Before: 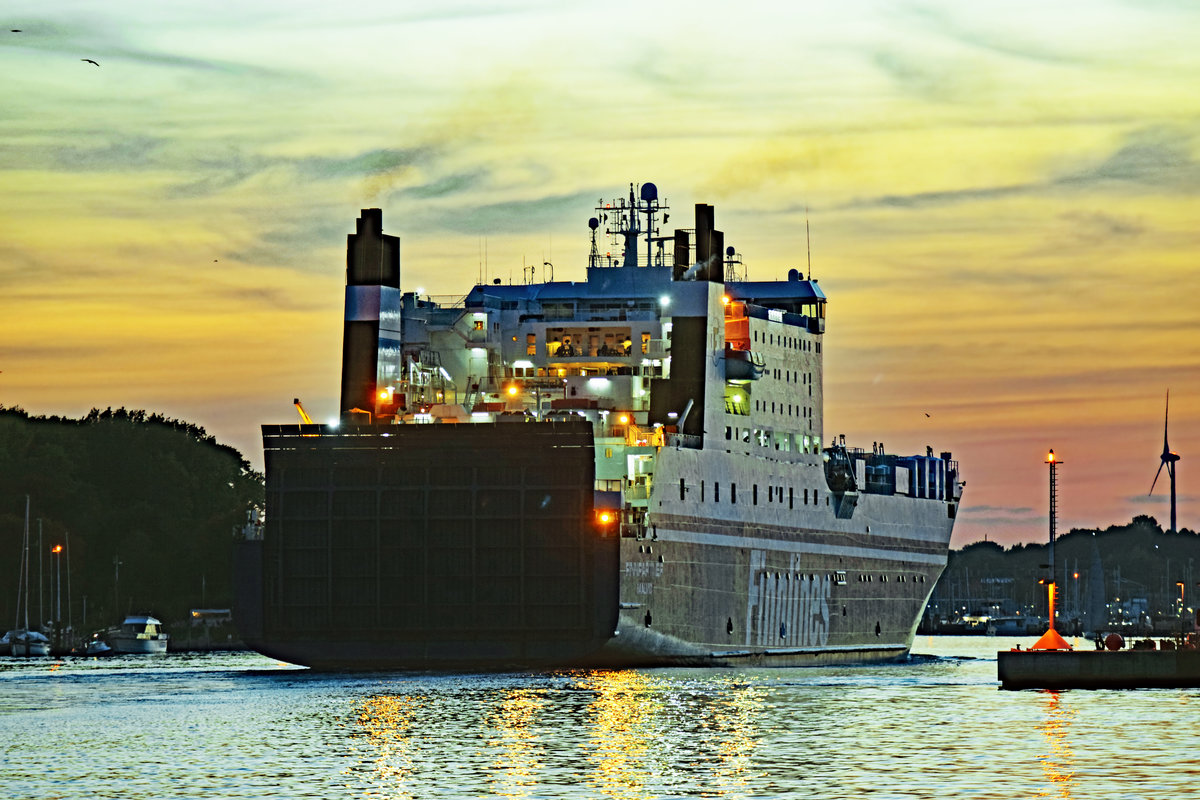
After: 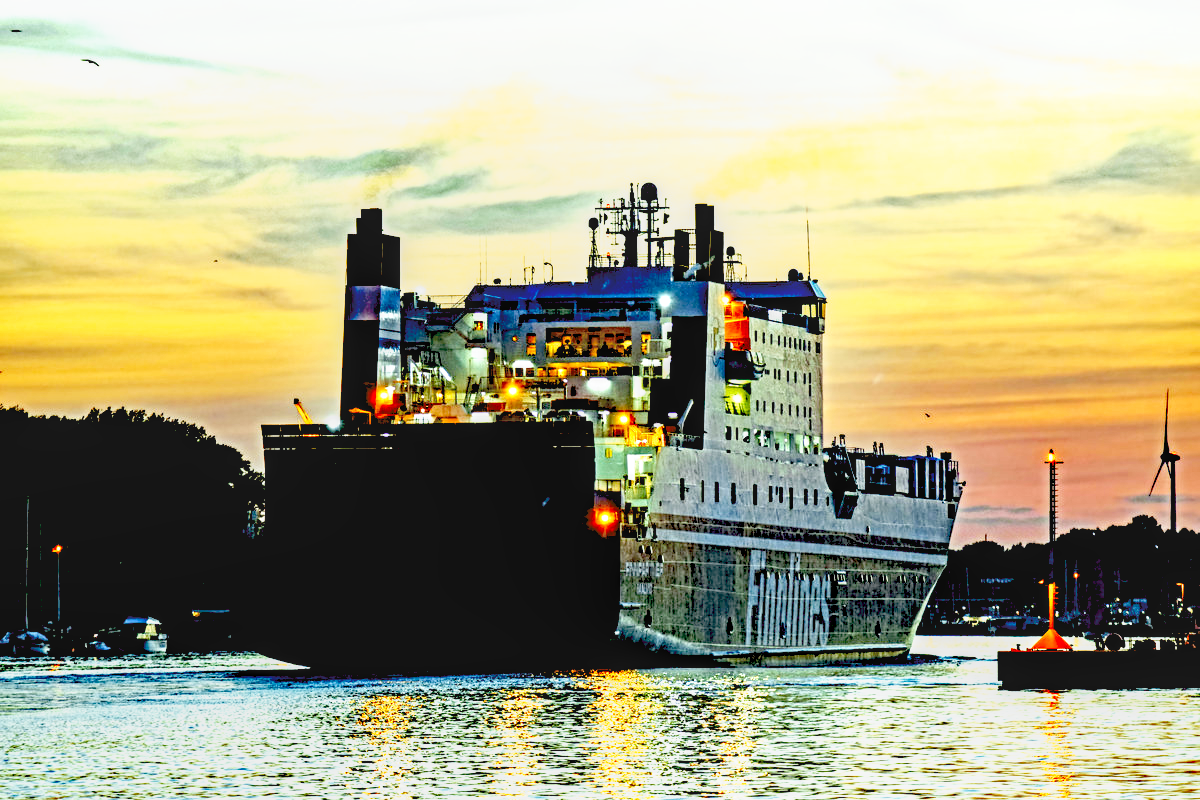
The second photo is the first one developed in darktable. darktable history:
exposure: black level correction 0.056, compensate exposure bias true, compensate highlight preservation false
tone curve: curves: ch0 [(0, 0) (0.003, 0.115) (0.011, 0.133) (0.025, 0.157) (0.044, 0.182) (0.069, 0.209) (0.1, 0.239) (0.136, 0.279) (0.177, 0.326) (0.224, 0.379) (0.277, 0.436) (0.335, 0.507) (0.399, 0.587) (0.468, 0.671) (0.543, 0.75) (0.623, 0.837) (0.709, 0.916) (0.801, 0.978) (0.898, 0.985) (1, 1)], preserve colors none
local contrast: on, module defaults
color calibration: gray › normalize channels true, illuminant same as pipeline (D50), adaptation XYZ, x 0.346, y 0.359, temperature 5013.12 K, gamut compression 0.007
